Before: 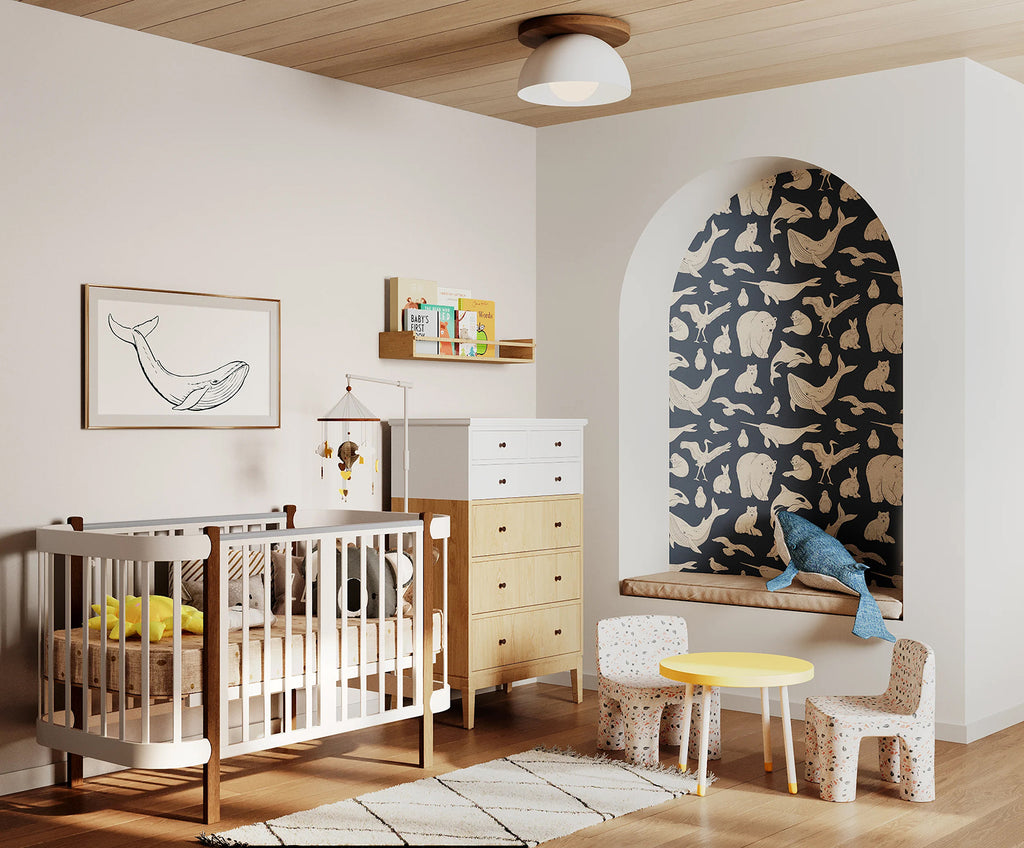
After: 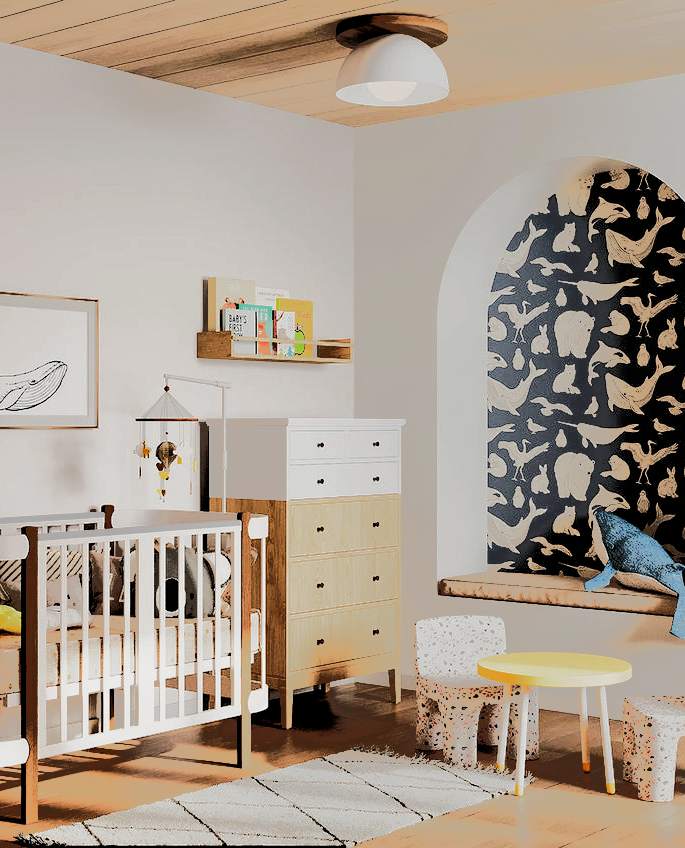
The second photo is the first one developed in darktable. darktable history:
filmic rgb: black relative exposure -5.07 EV, white relative exposure 3.5 EV, hardness 3.19, contrast 1.198, highlights saturation mix -49.82%, iterations of high-quality reconstruction 0
tone equalizer: -7 EV -0.655 EV, -6 EV 1.02 EV, -5 EV -0.473 EV, -4 EV 0.425 EV, -3 EV 0.416 EV, -2 EV 0.177 EV, -1 EV -0.157 EV, +0 EV -0.396 EV, edges refinement/feathering 500, mask exposure compensation -1.57 EV, preserve details no
sharpen: radius 5.294, amount 0.311, threshold 26.089
crop and rotate: left 17.841%, right 15.184%
